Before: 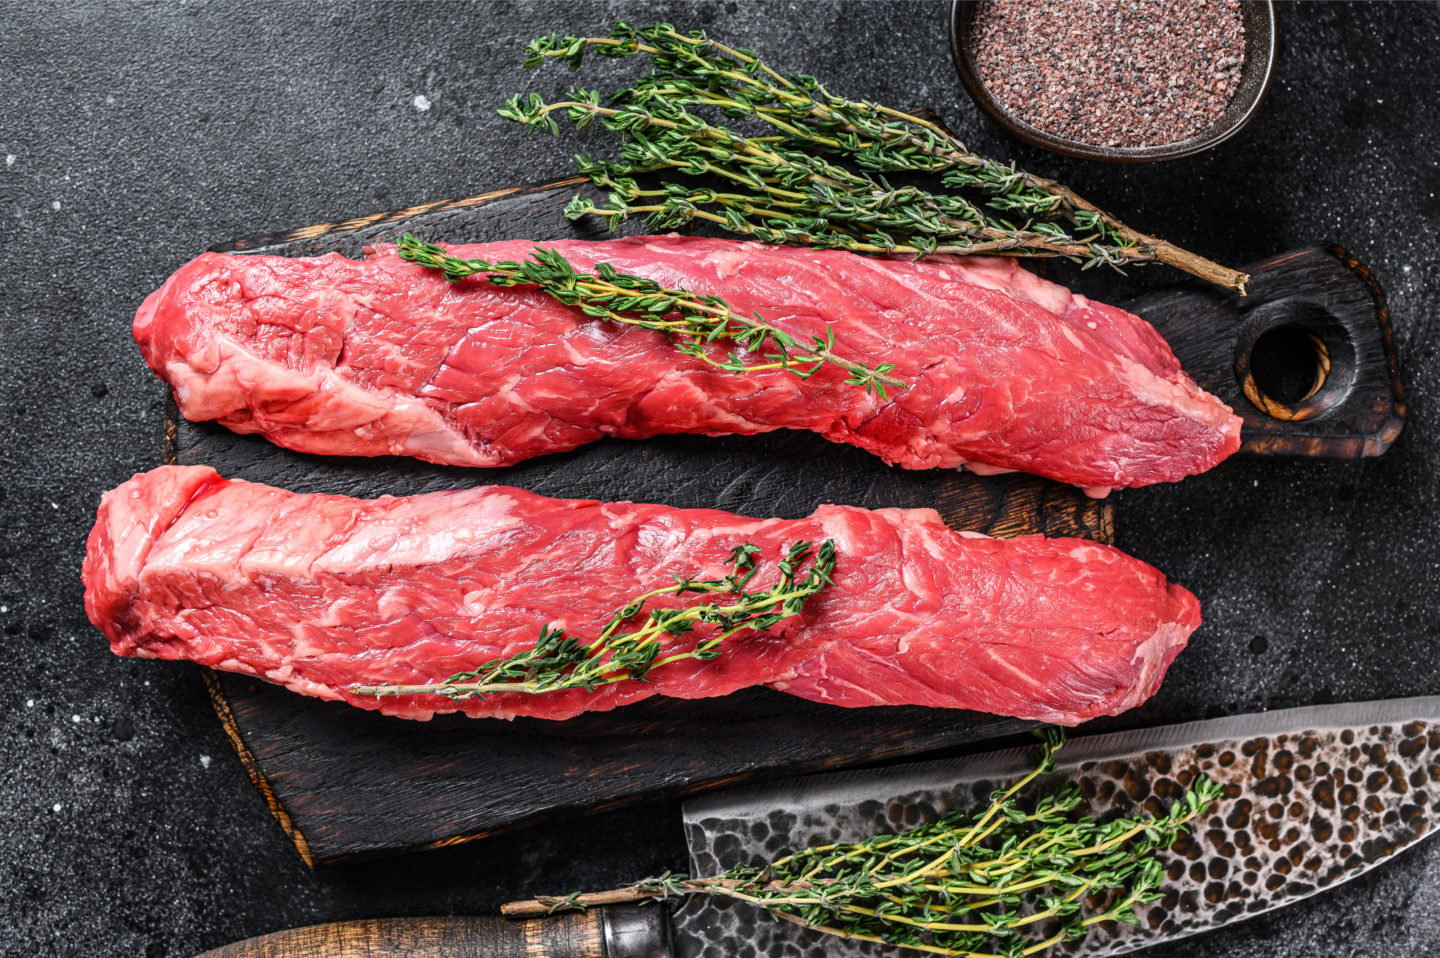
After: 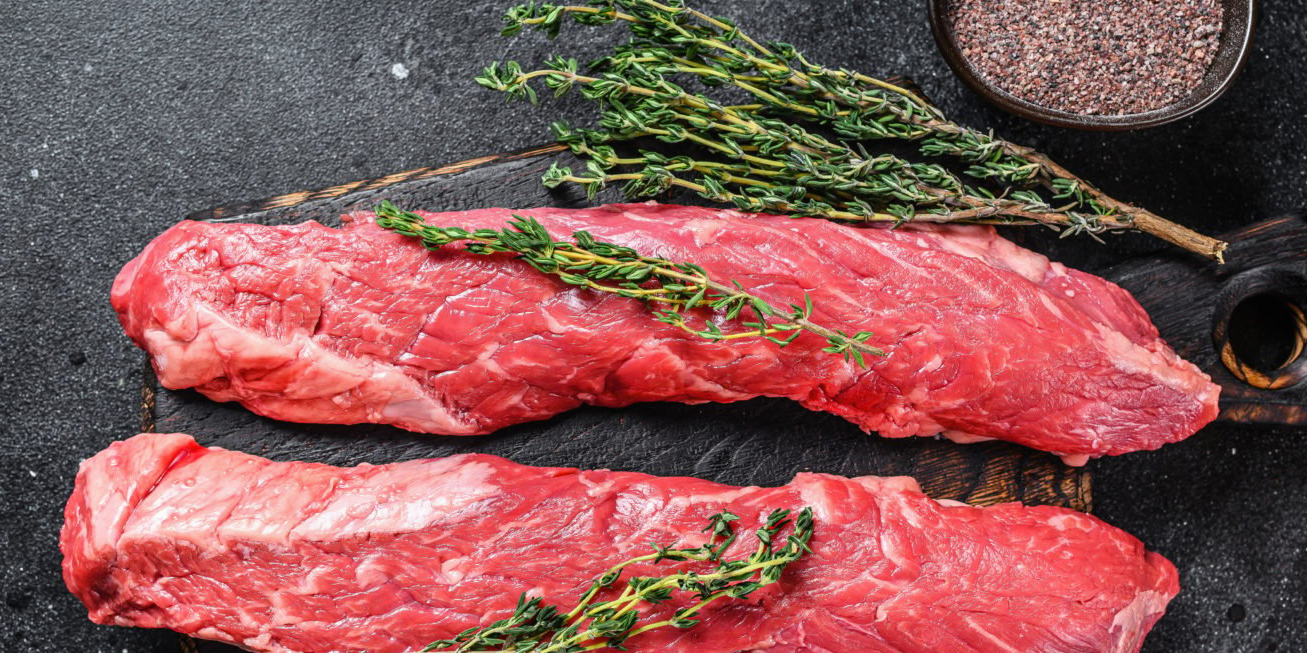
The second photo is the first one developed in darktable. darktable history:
crop: left 1.592%, top 3.358%, right 7.6%, bottom 28.471%
local contrast: mode bilateral grid, contrast 99, coarseness 100, detail 89%, midtone range 0.2
